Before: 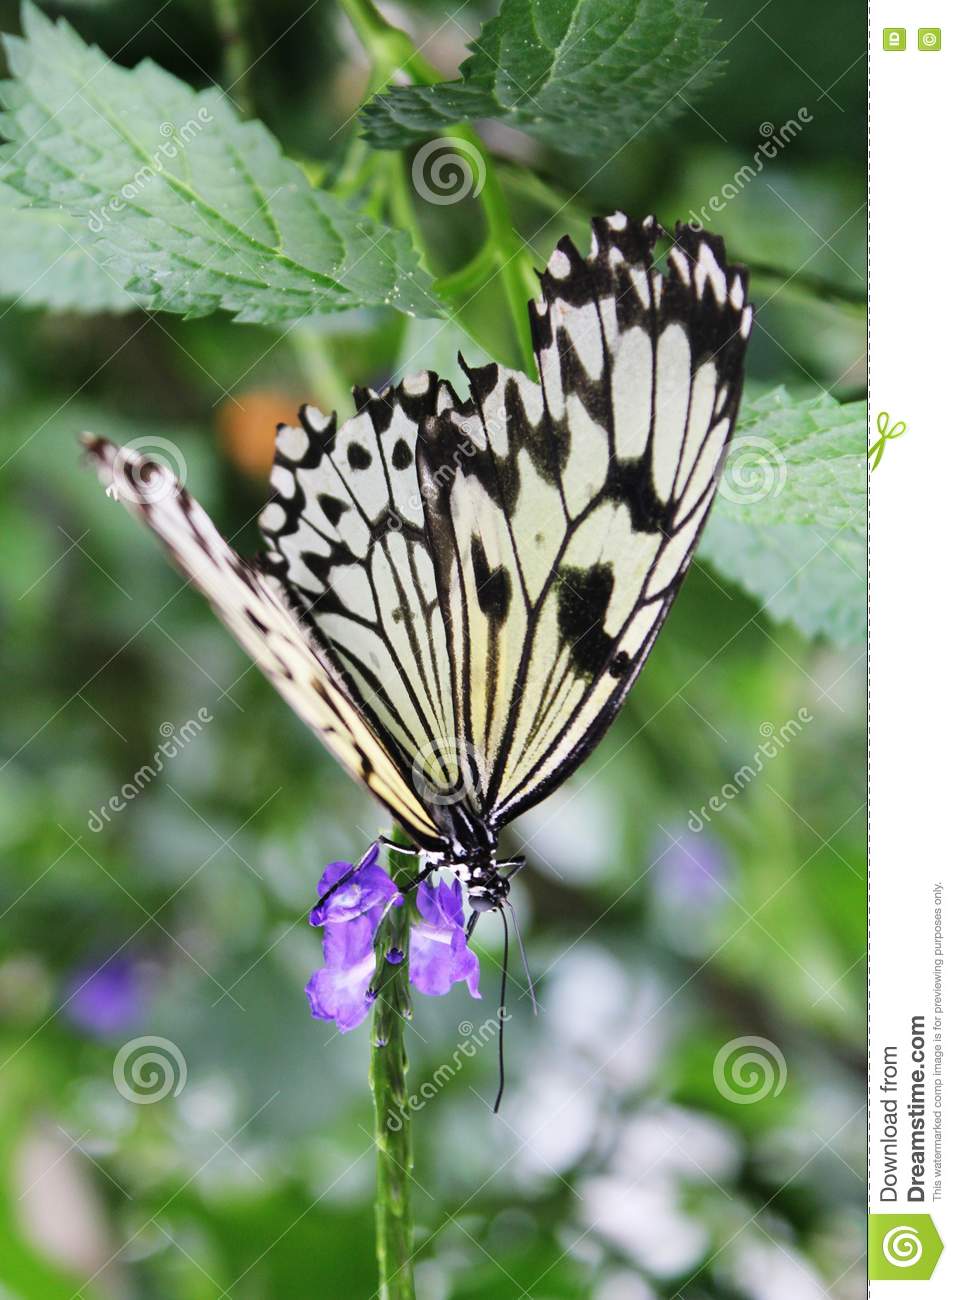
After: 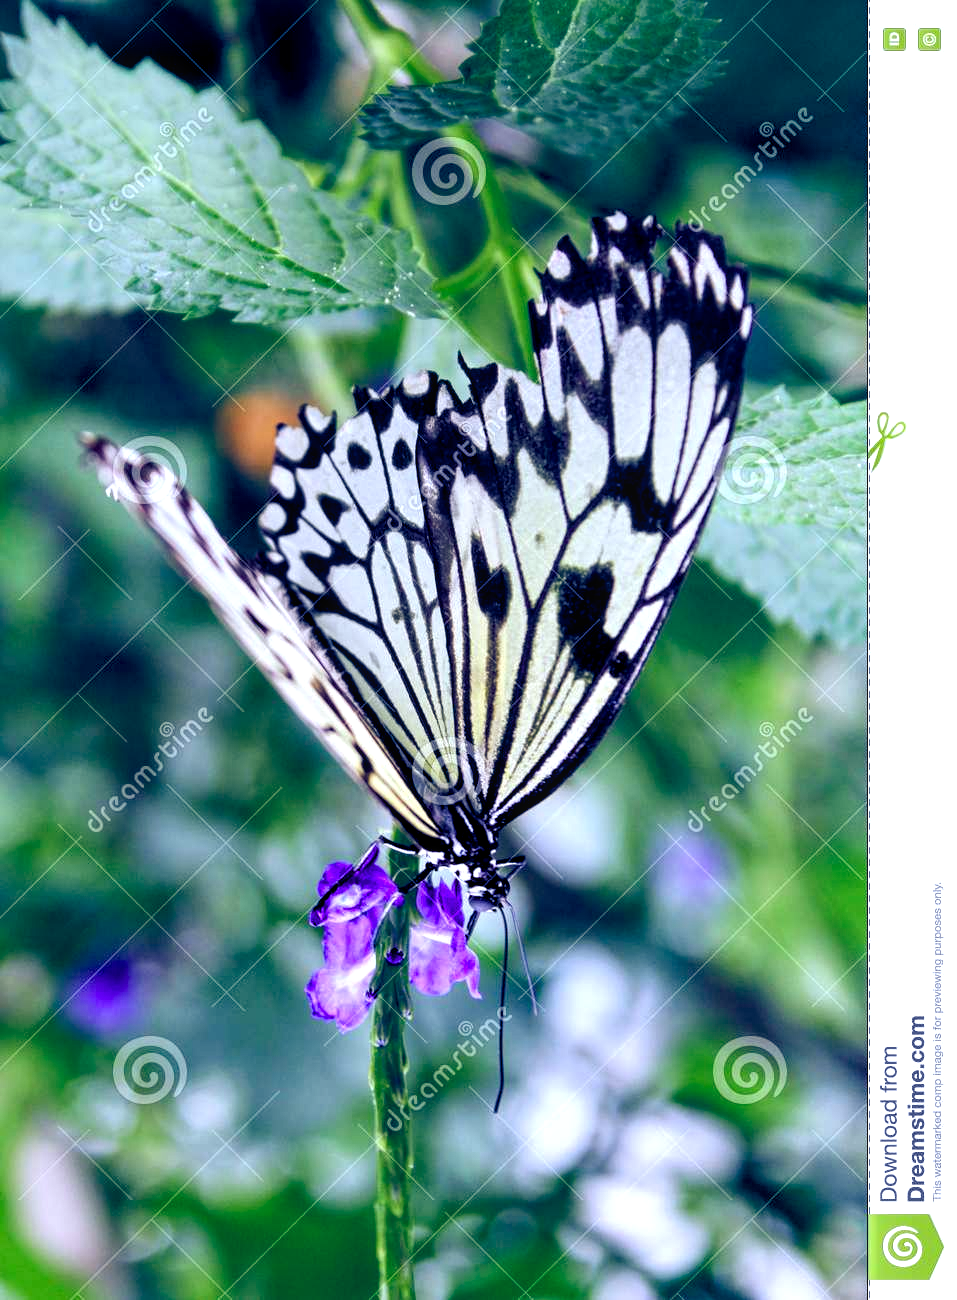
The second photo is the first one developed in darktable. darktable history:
color calibration: illuminant as shot in camera, x 0.358, y 0.373, temperature 4628.91 K
local contrast: highlights 99%, shadows 86%, detail 160%, midtone range 0.2
color balance rgb: shadows lift › luminance -41.13%, shadows lift › chroma 14.13%, shadows lift › hue 260°, power › luminance -3.76%, power › chroma 0.56%, power › hue 40.37°, highlights gain › luminance 16.81%, highlights gain › chroma 2.94%, highlights gain › hue 260°, global offset › luminance -0.29%, global offset › chroma 0.31%, global offset › hue 260°, perceptual saturation grading › global saturation 20%, perceptual saturation grading › highlights -13.92%, perceptual saturation grading › shadows 50%
